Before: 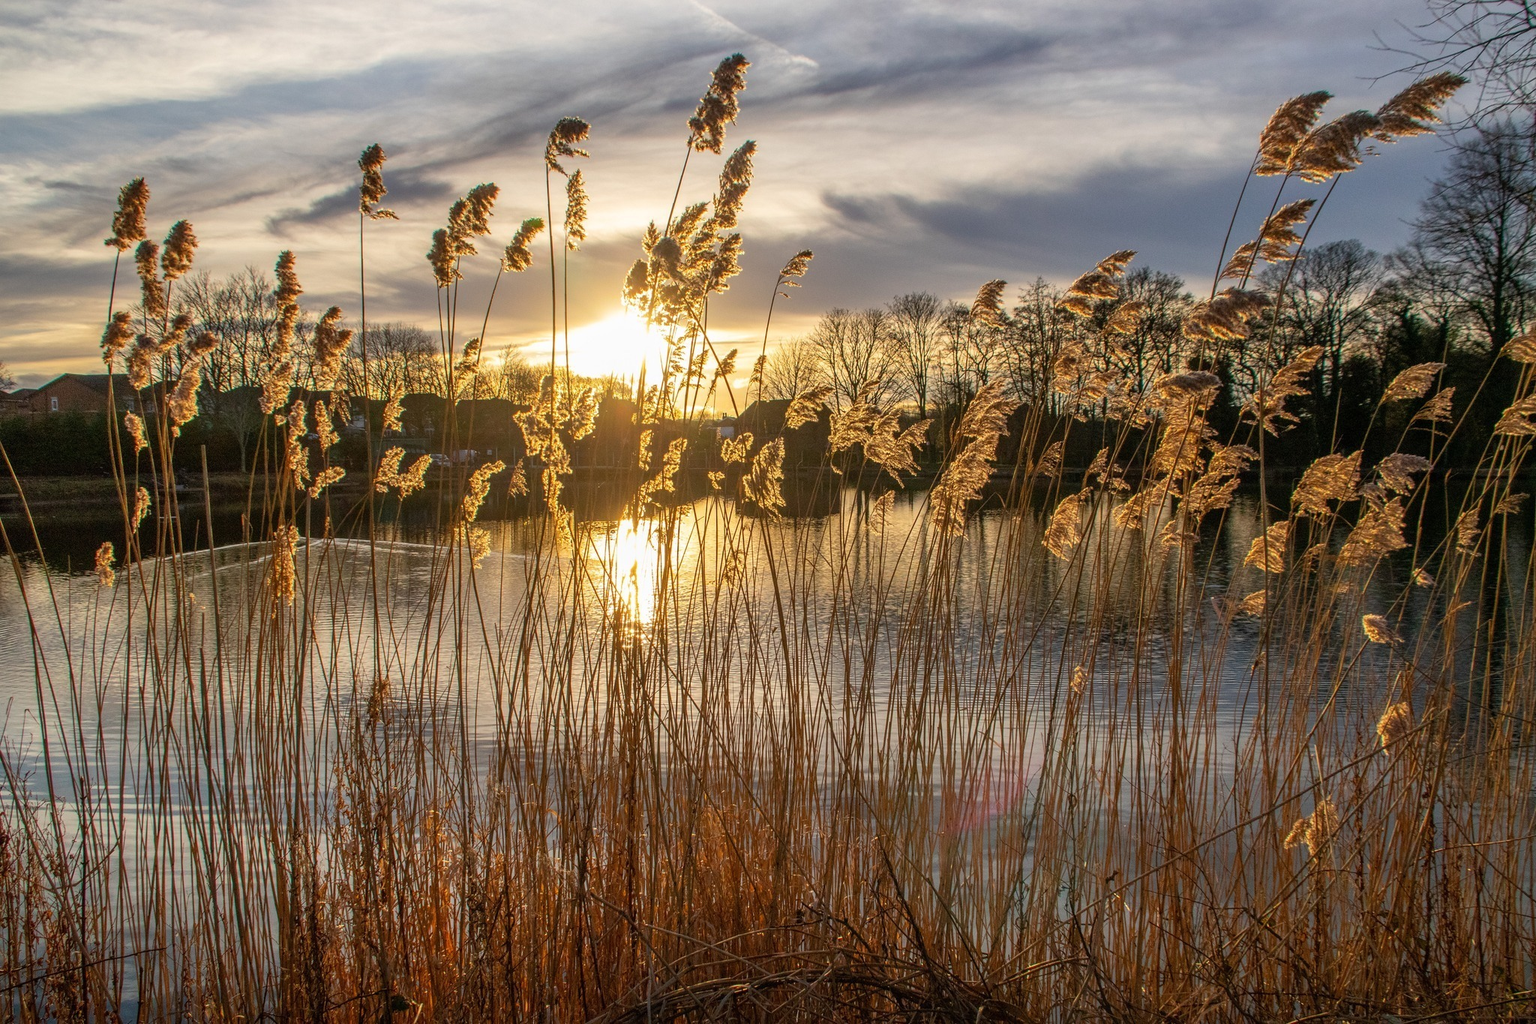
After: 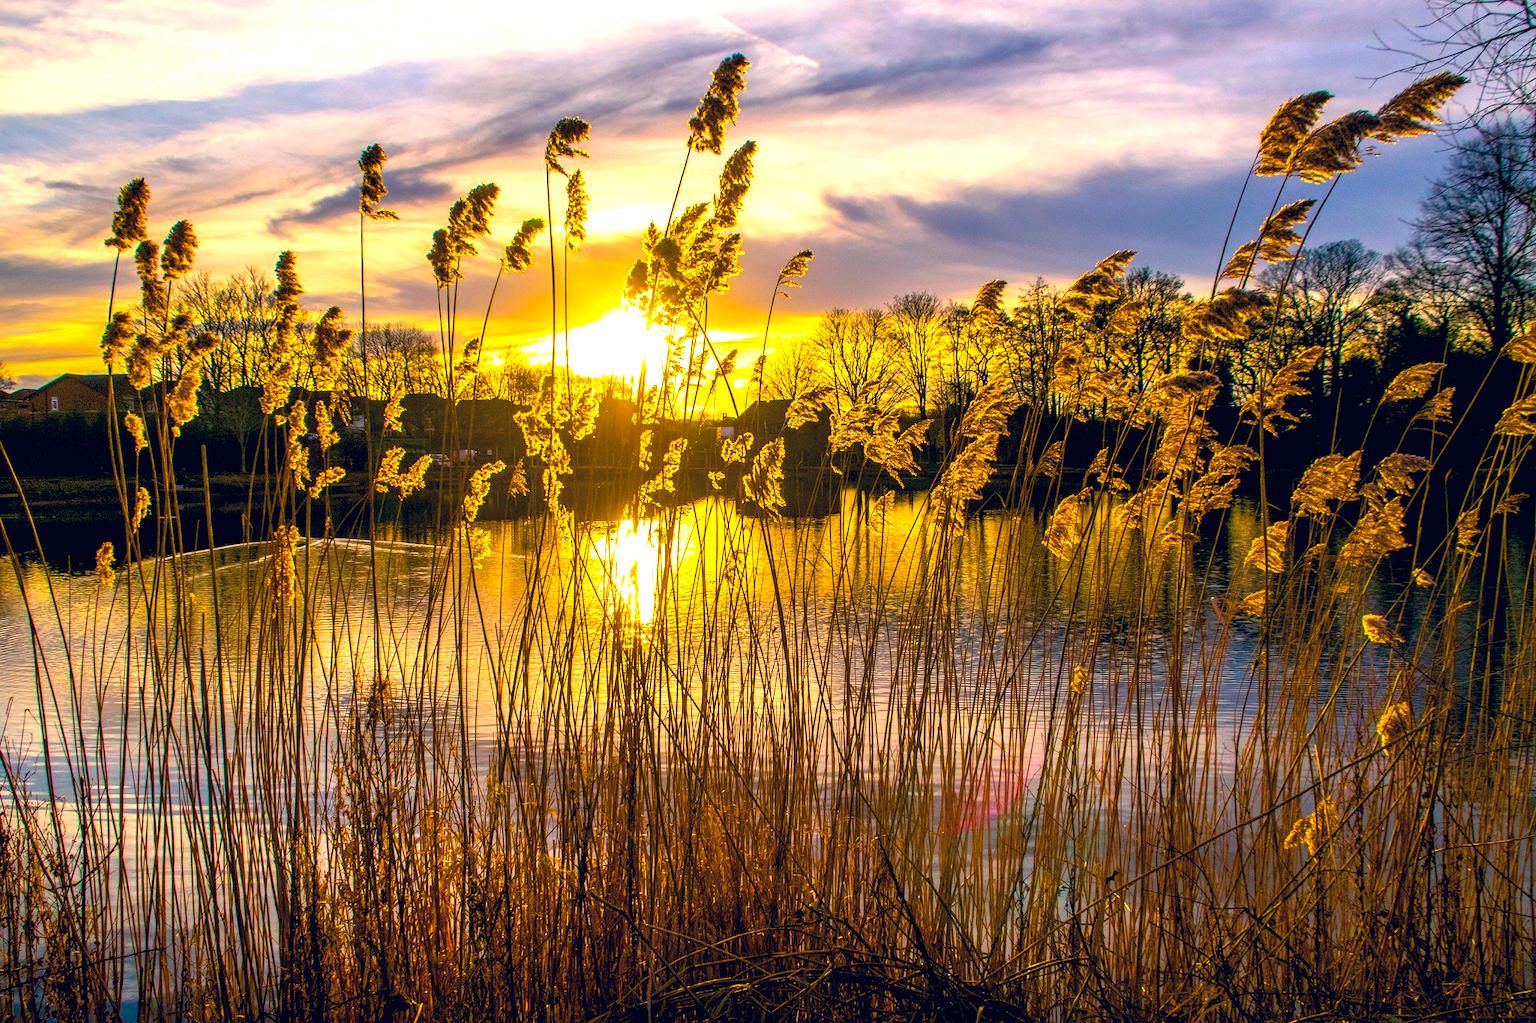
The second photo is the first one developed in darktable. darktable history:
exposure: black level correction 0.011, compensate highlight preservation false
color correction: highlights a* 14.46, highlights b* 5.85, shadows a* -5.53, shadows b* -15.24, saturation 0.85
color balance rgb: linear chroma grading › global chroma 20%, perceptual saturation grading › global saturation 65%, perceptual saturation grading › highlights 50%, perceptual saturation grading › shadows 30%, perceptual brilliance grading › global brilliance 12%, perceptual brilliance grading › highlights 15%, global vibrance 20%
